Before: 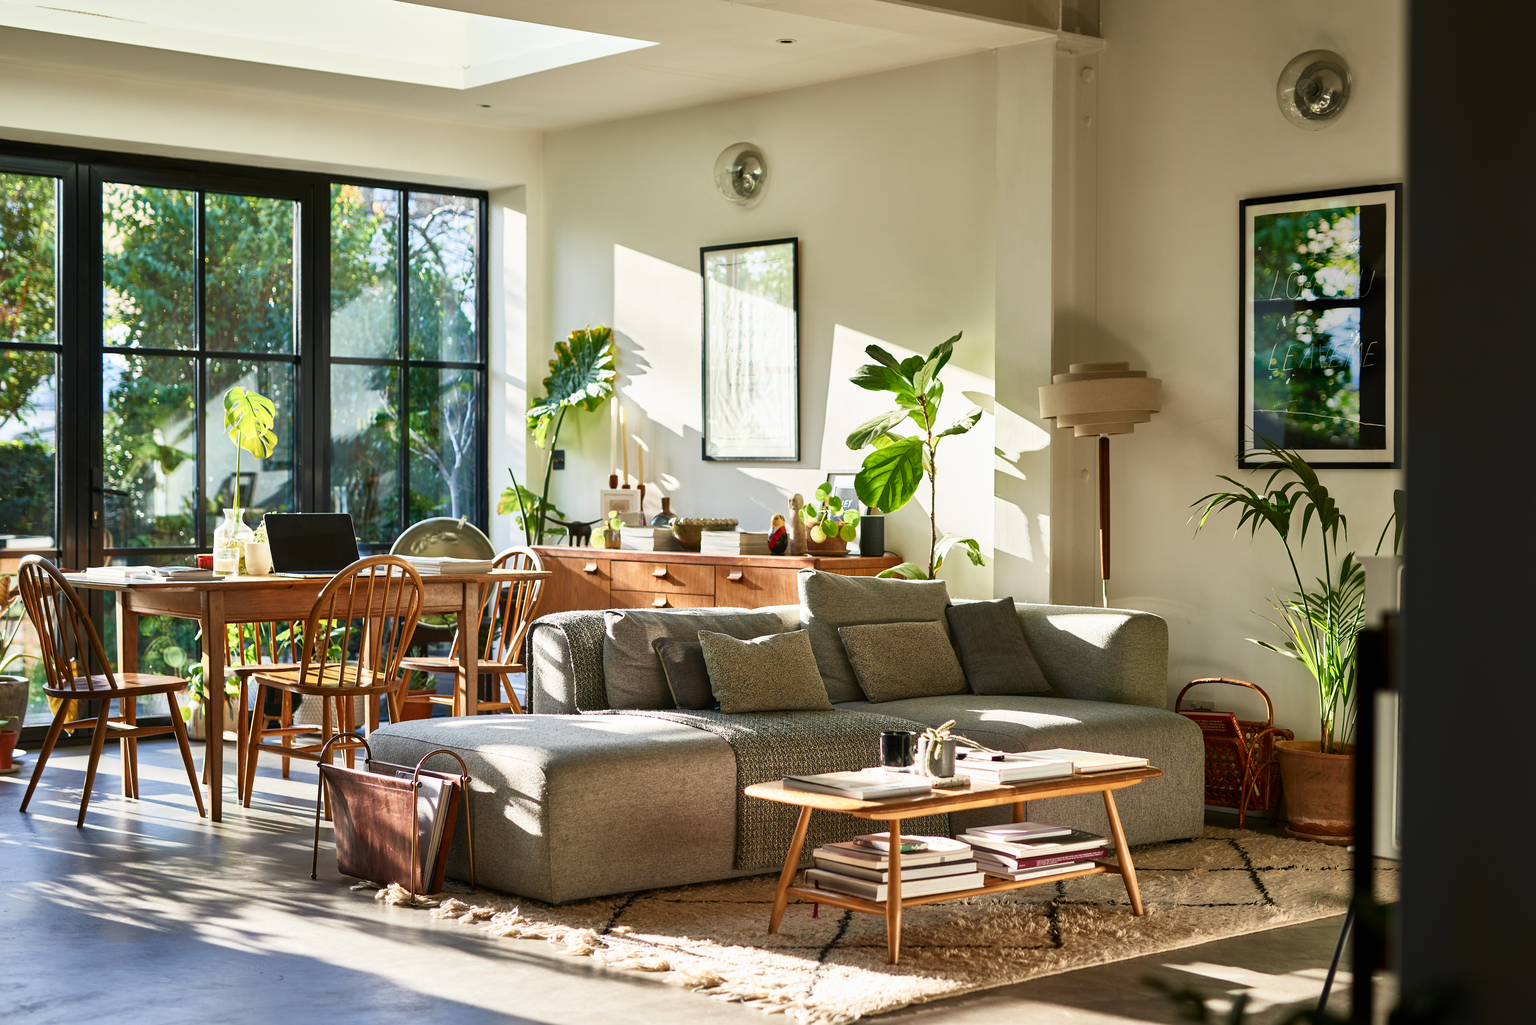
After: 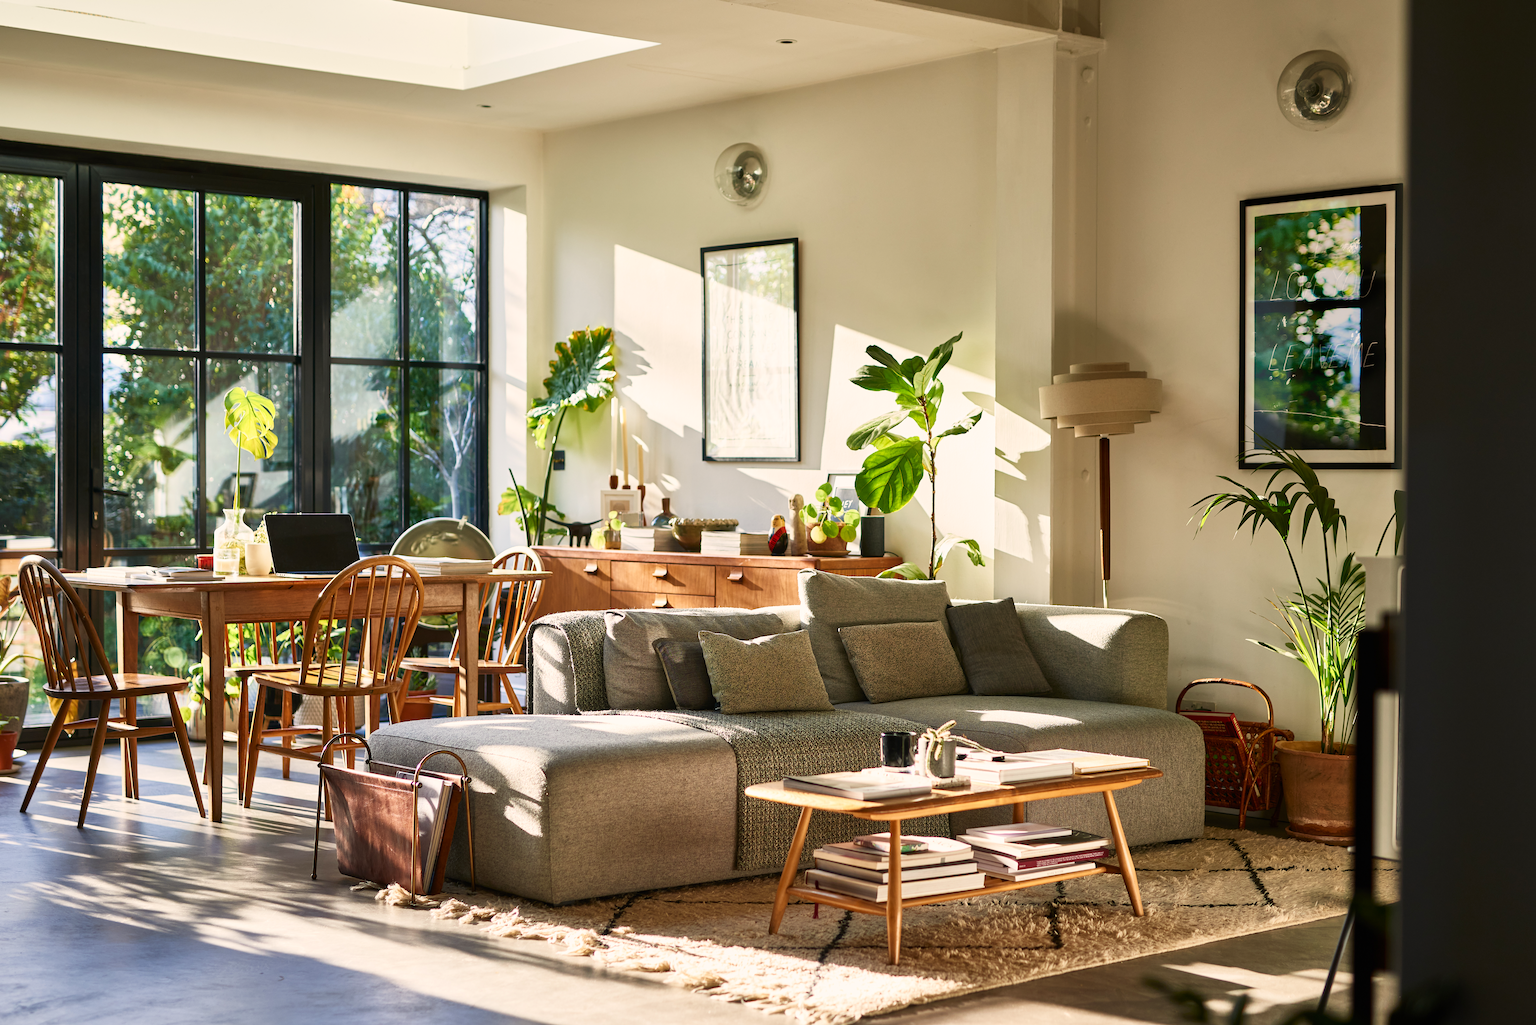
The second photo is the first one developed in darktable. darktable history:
base curve: curves: ch0 [(0, 0) (0.472, 0.508) (1, 1)], preserve colors none
color correction: highlights a* 3.67, highlights b* 5.1
